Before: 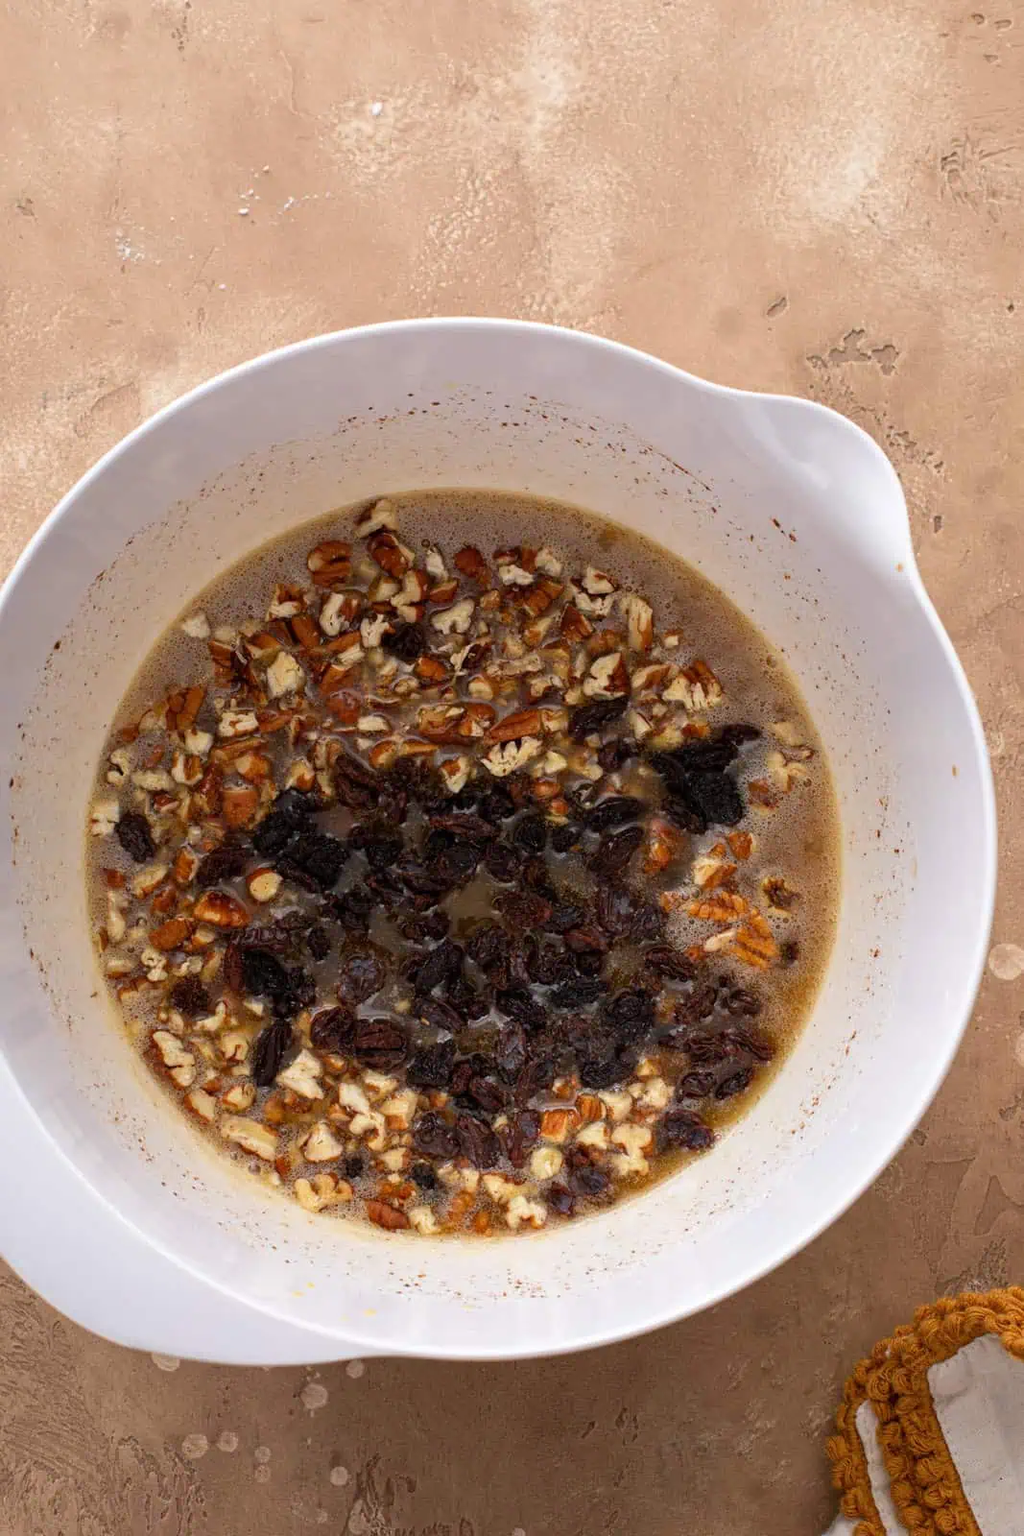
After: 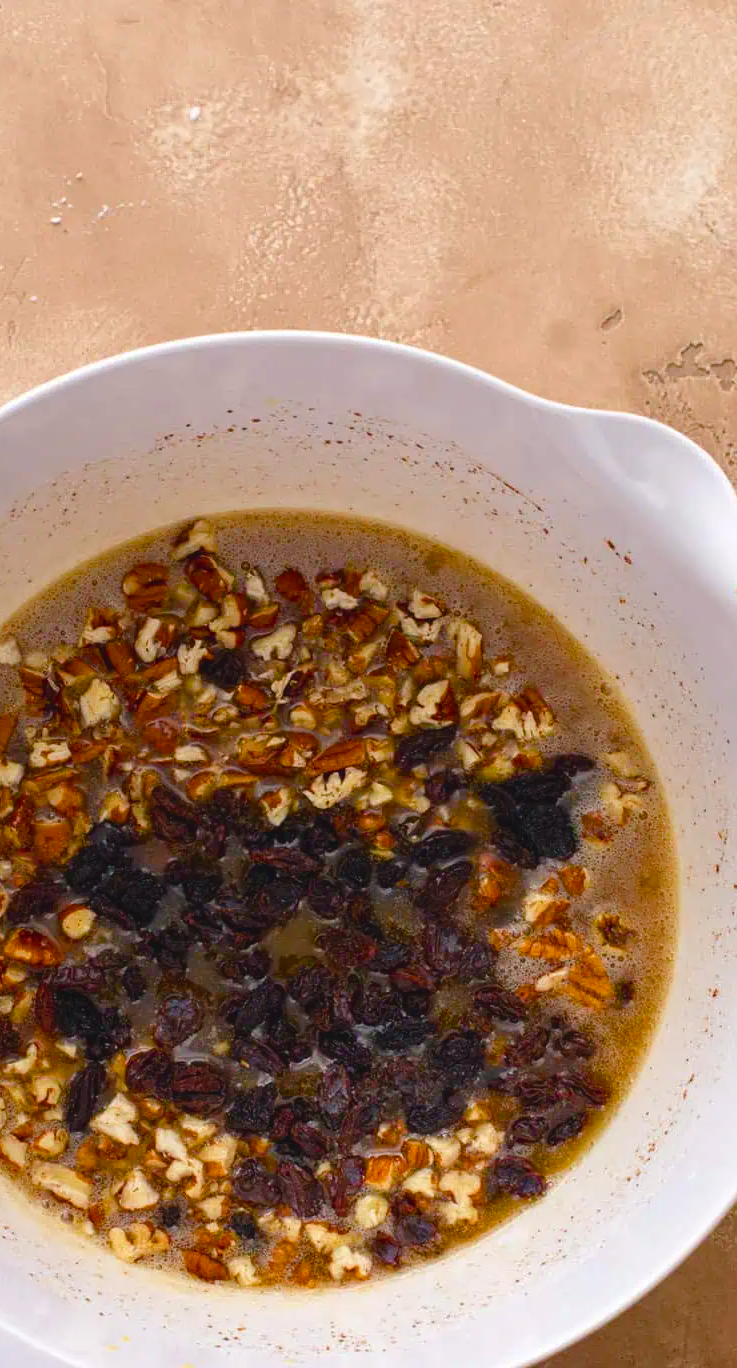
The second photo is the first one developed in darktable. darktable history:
color balance rgb: shadows lift › chroma 4.164%, shadows lift › hue 251.52°, global offset › luminance 0.479%, perceptual saturation grading › global saturation 20%, perceptual saturation grading › highlights -25.6%, perceptual saturation grading › shadows 49.976%, global vibrance 27.617%
crop: left 18.577%, right 12.287%, bottom 14.462%
